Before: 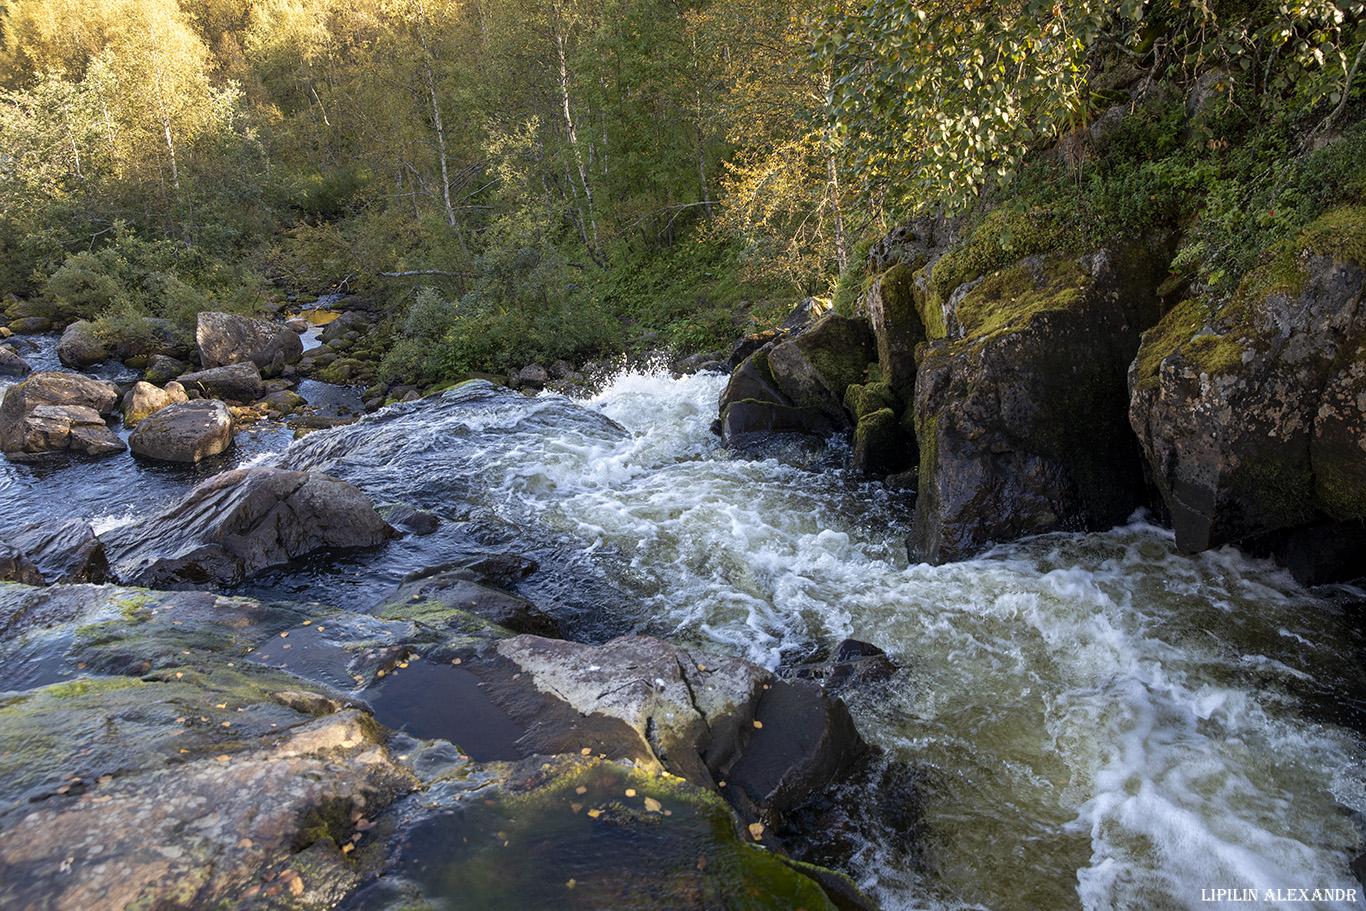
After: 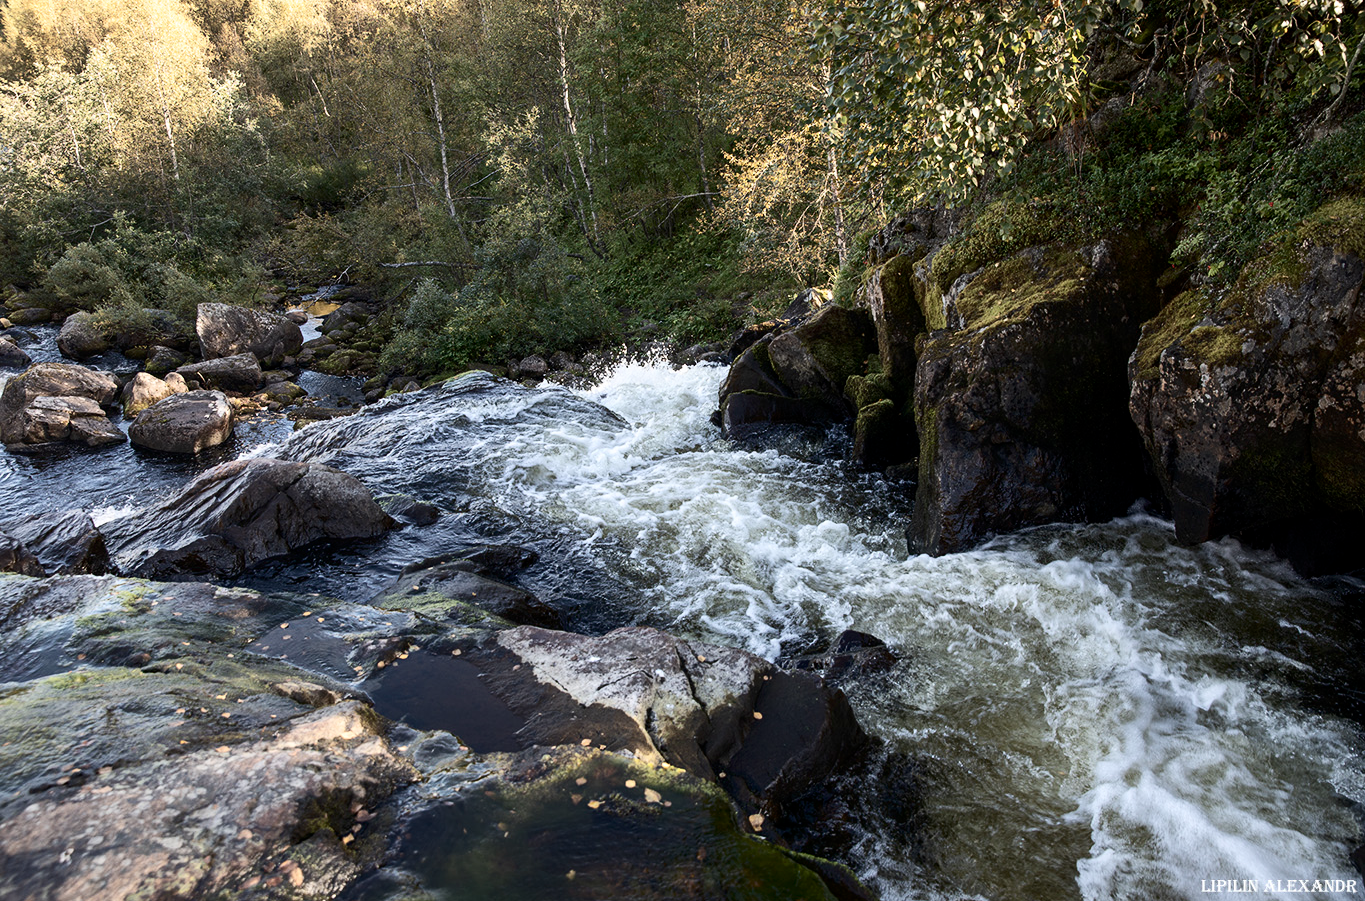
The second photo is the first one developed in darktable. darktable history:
contrast brightness saturation: contrast 0.25, saturation -0.31
crop: top 1.049%, right 0.001%
